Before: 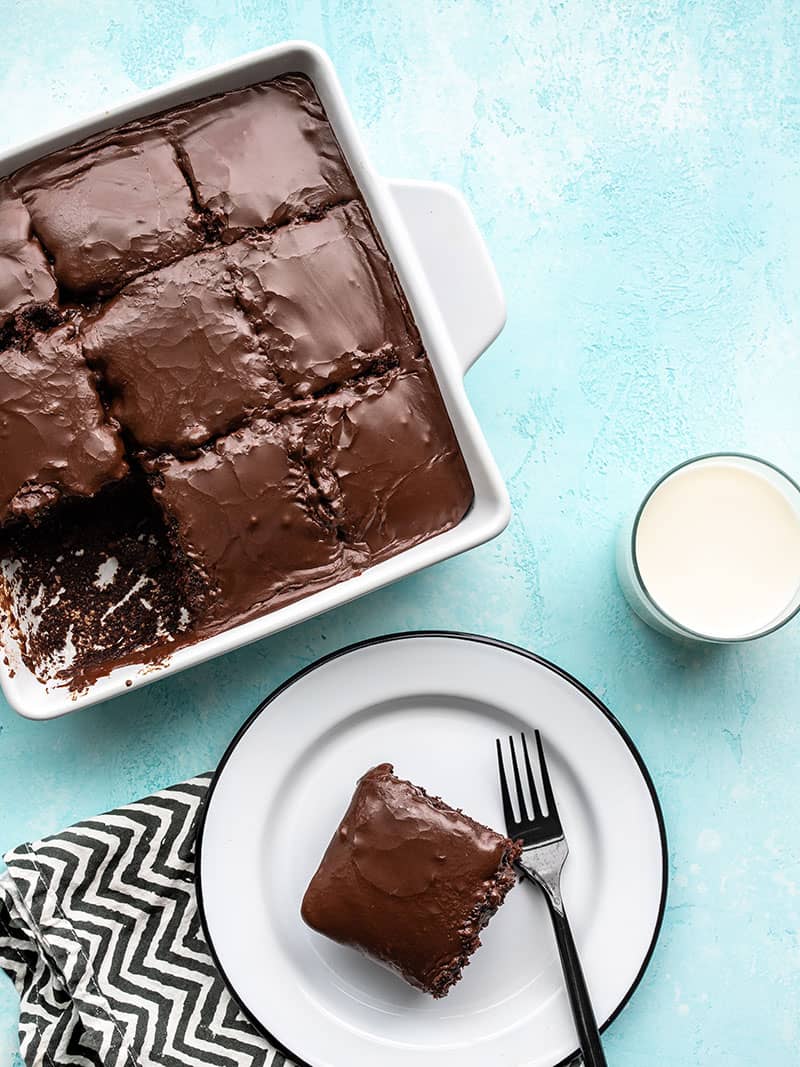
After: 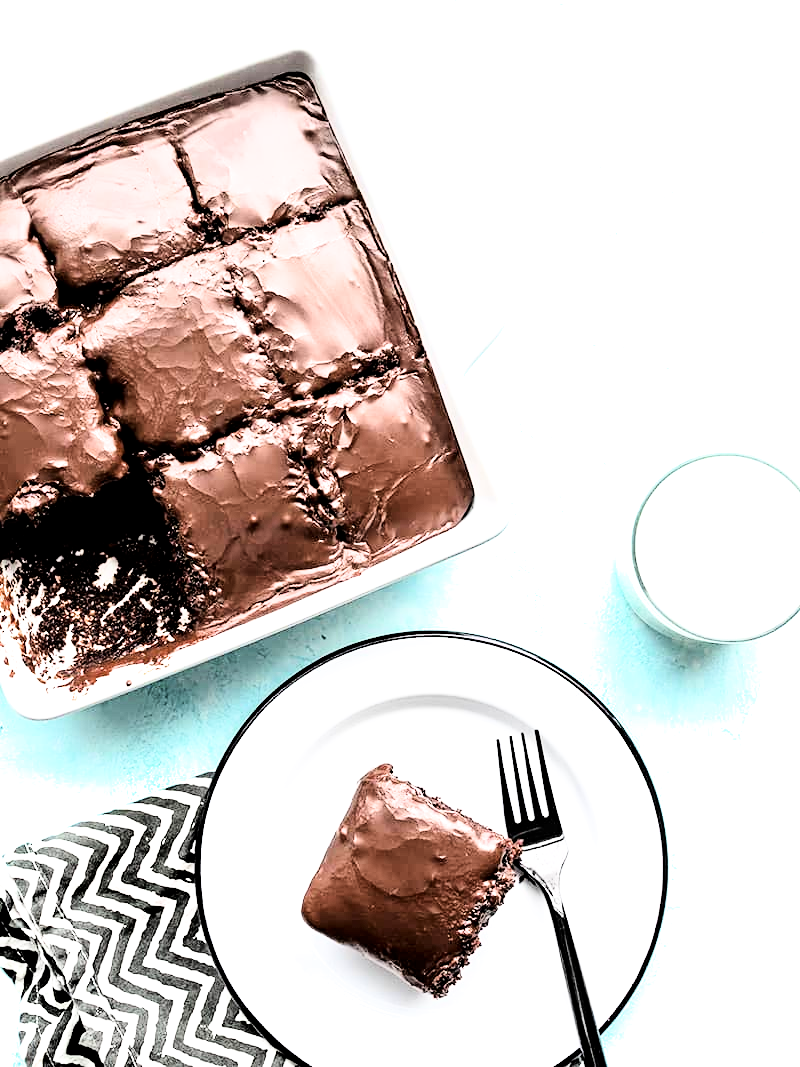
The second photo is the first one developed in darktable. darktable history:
exposure: black level correction 0, exposure 1.463 EV, compensate highlight preservation false
tone curve: curves: ch0 [(0, 0) (0.004, 0.001) (0.133, 0.112) (0.325, 0.362) (0.832, 0.893) (1, 1)], color space Lab, independent channels, preserve colors none
contrast brightness saturation: contrast 0.007, saturation -0.051
filmic rgb: black relative exposure -3.96 EV, white relative exposure 2.98 EV, hardness 3.01, contrast 1.513
